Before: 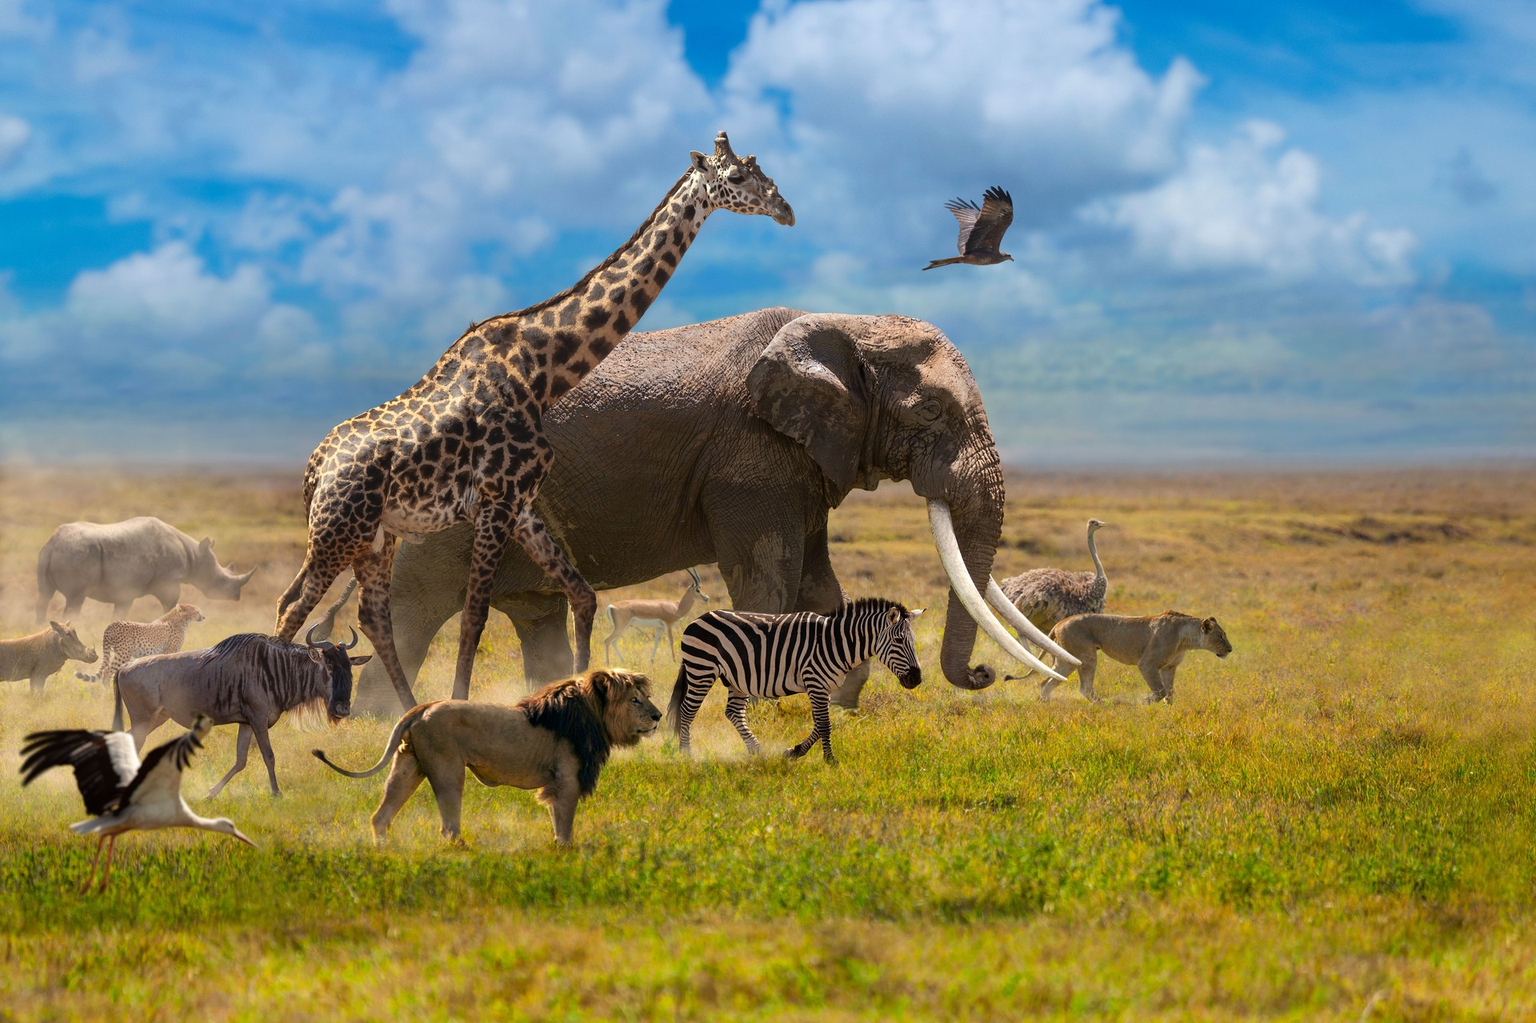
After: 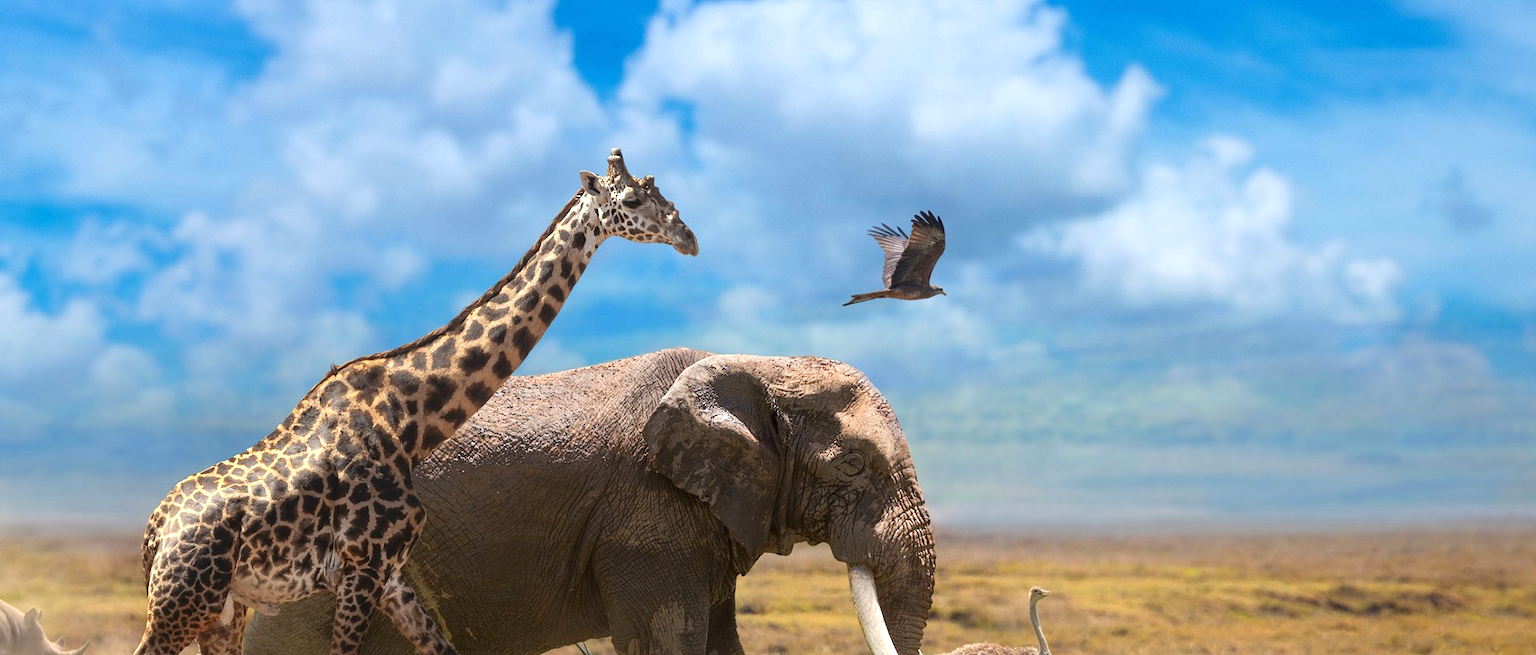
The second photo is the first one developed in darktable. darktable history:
crop and rotate: left 11.598%, bottom 43.366%
sharpen: radius 2.867, amount 0.869, threshold 47.137
exposure: black level correction 0, exposure 0.399 EV, compensate exposure bias true, compensate highlight preservation false
